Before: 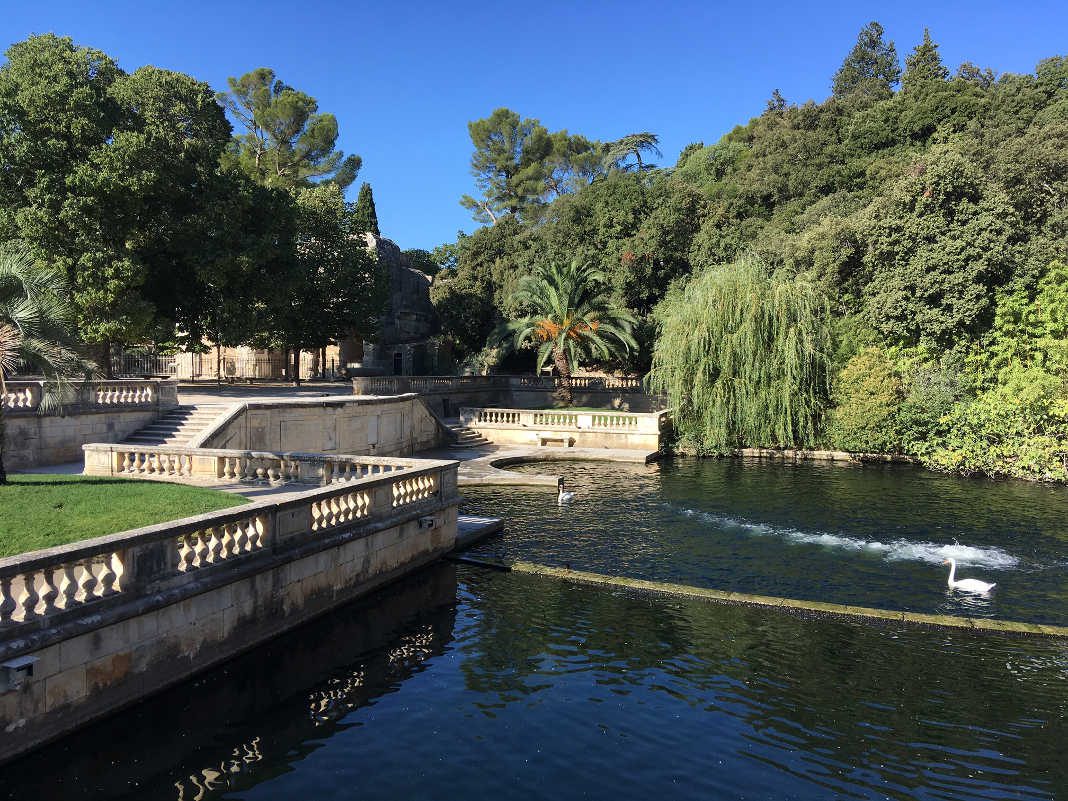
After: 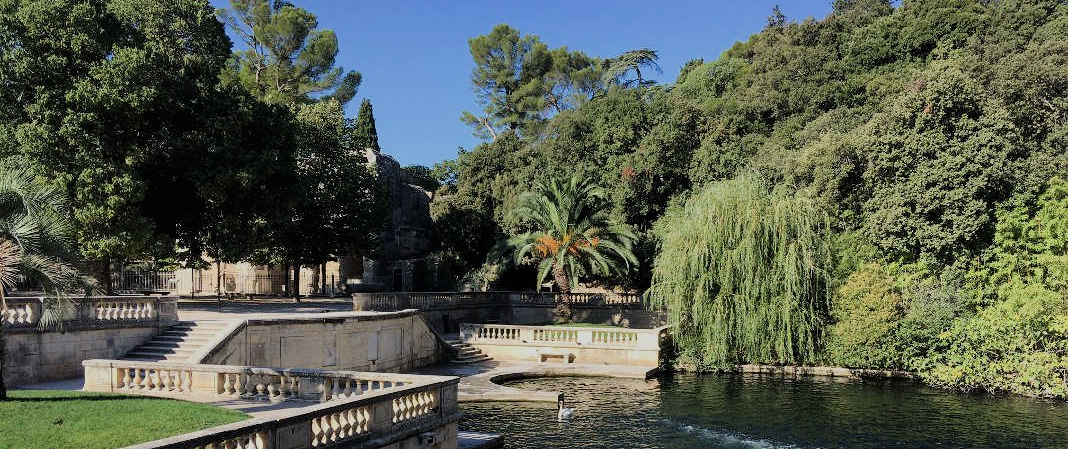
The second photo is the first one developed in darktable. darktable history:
filmic rgb: black relative exposure -7.65 EV, white relative exposure 4.56 EV, hardness 3.61, contrast 1.05
crop and rotate: top 10.605%, bottom 33.274%
